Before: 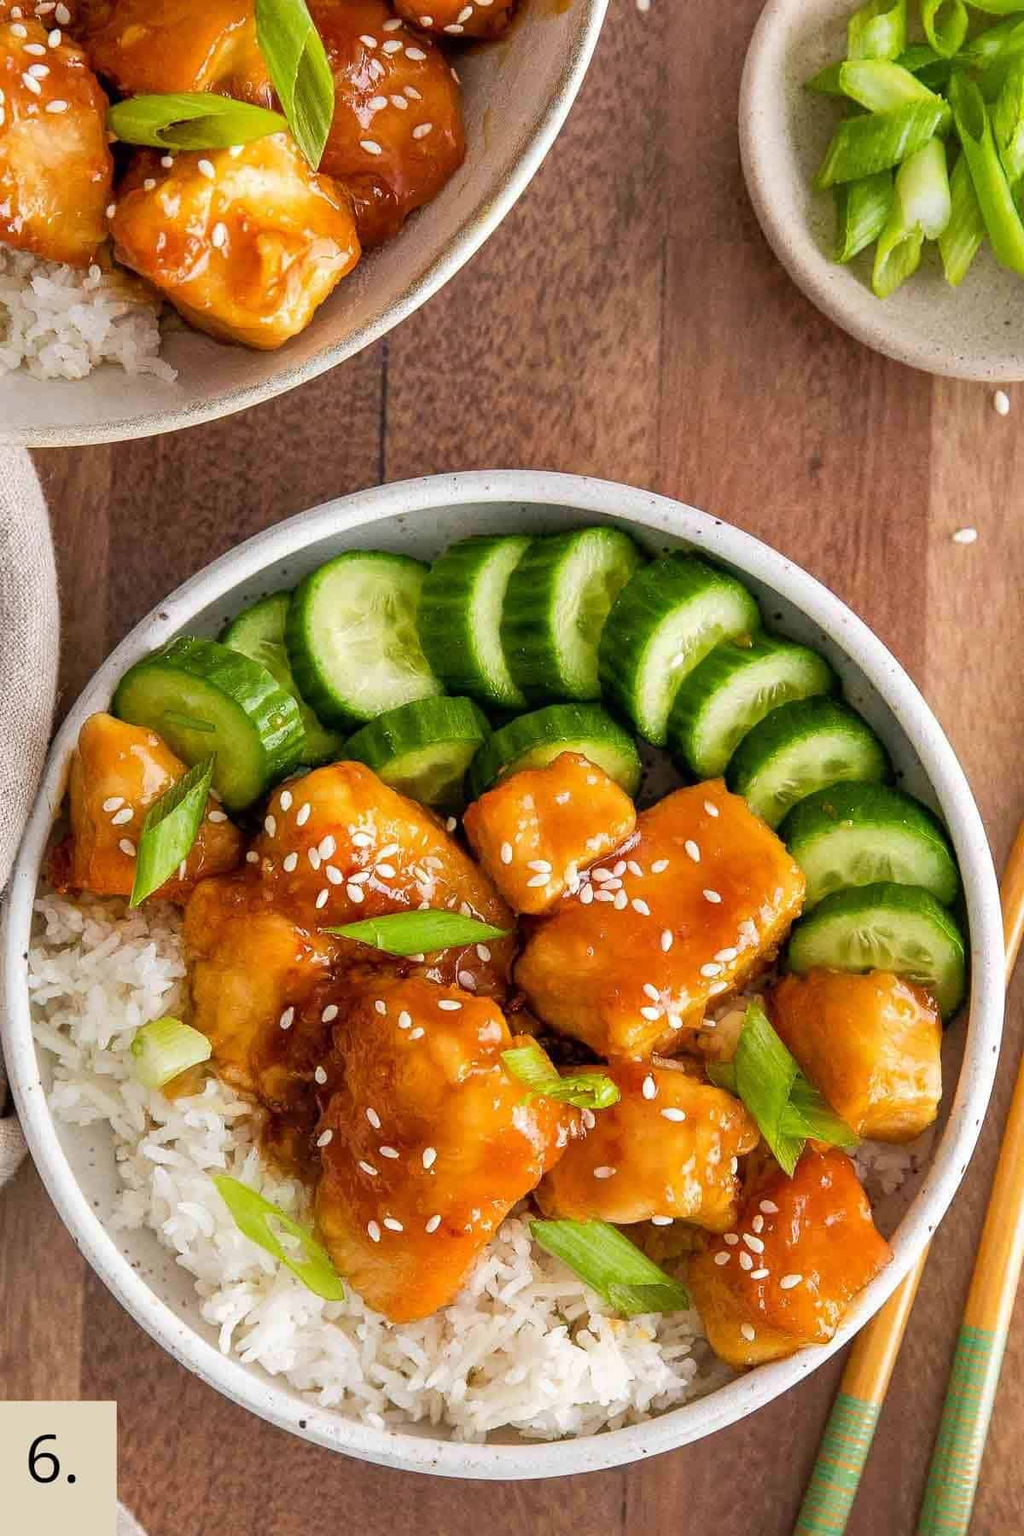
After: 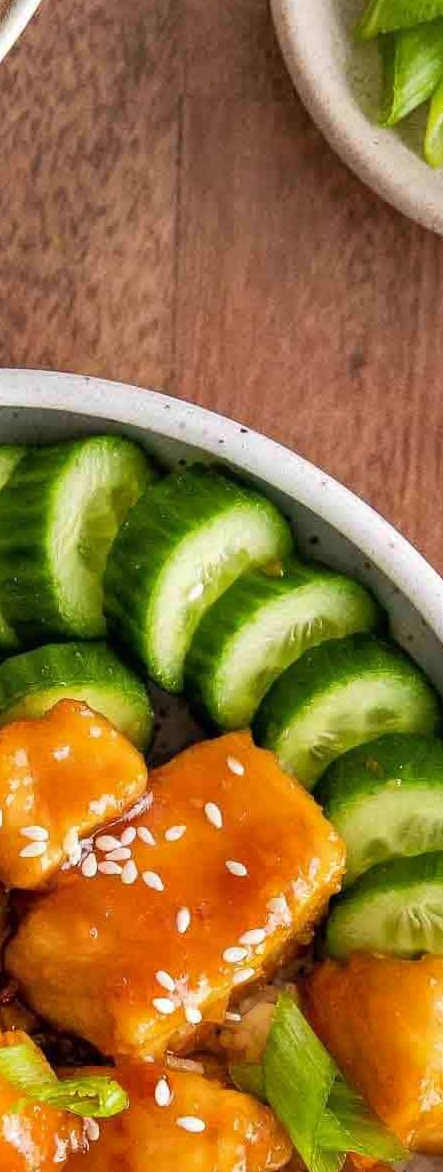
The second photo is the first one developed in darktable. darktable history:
crop and rotate: left 49.843%, top 10.143%, right 13.198%, bottom 24.737%
shadows and highlights: shadows 53.21, soften with gaussian
